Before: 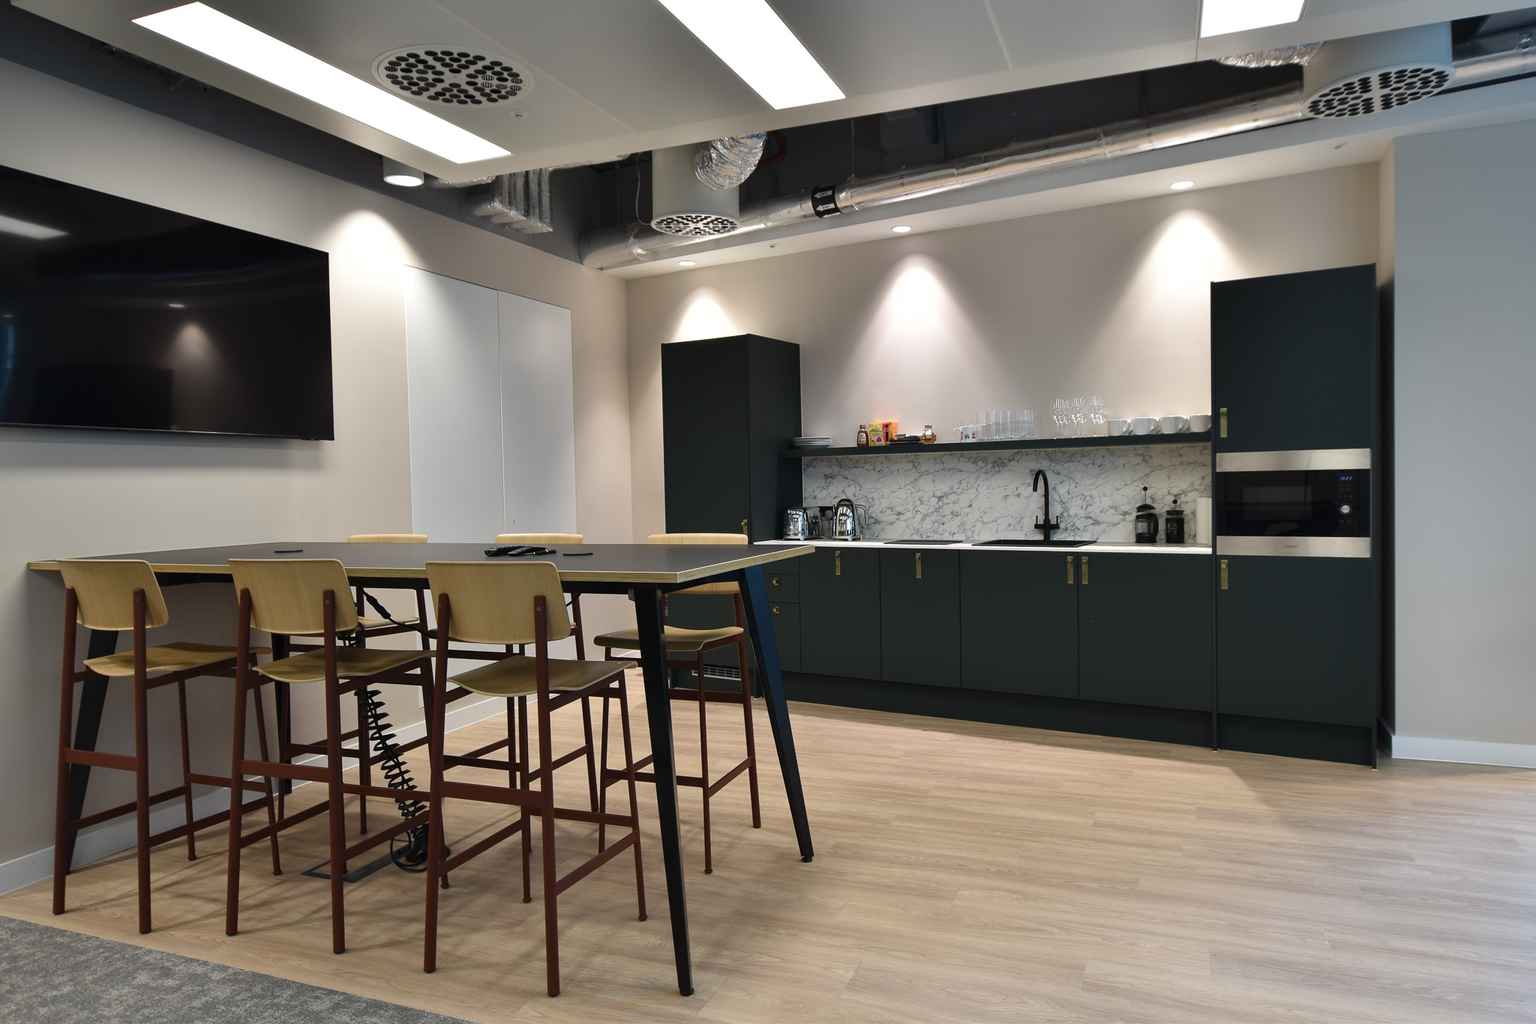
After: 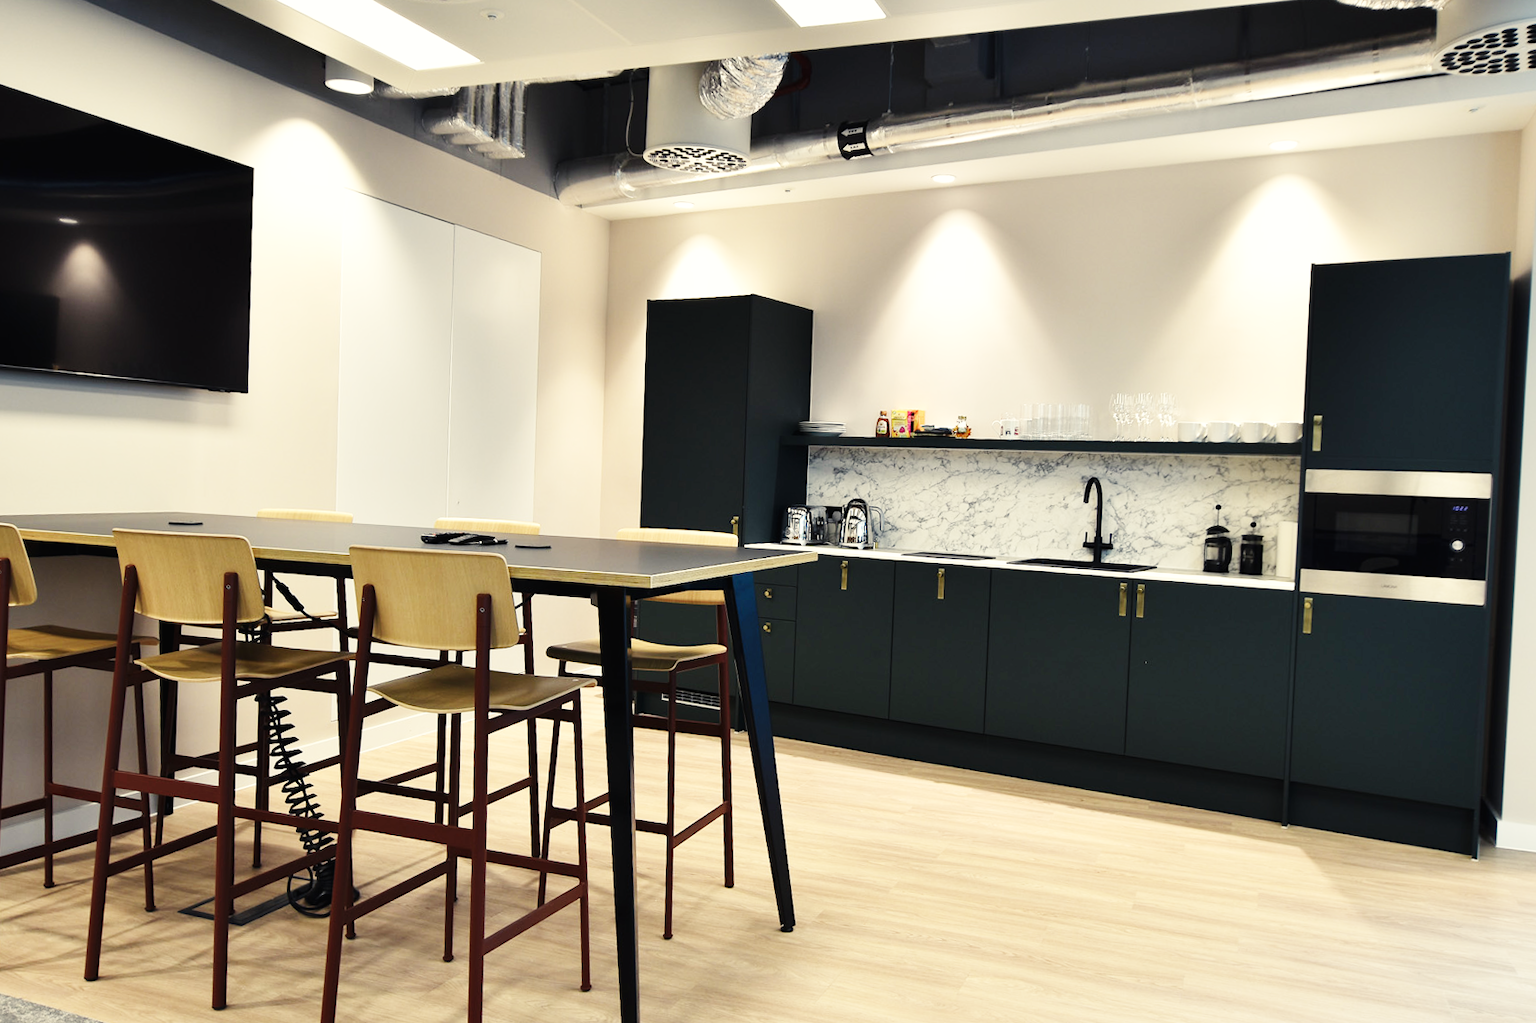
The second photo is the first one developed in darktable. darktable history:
crop and rotate: angle -3.27°, left 5.211%, top 5.211%, right 4.607%, bottom 4.607%
color balance rgb: shadows lift › chroma 2%, shadows lift › hue 263°, highlights gain › chroma 8%, highlights gain › hue 84°, linear chroma grading › global chroma -15%, saturation formula JzAzBz (2021)
base curve: curves: ch0 [(0, 0.003) (0.001, 0.002) (0.006, 0.004) (0.02, 0.022) (0.048, 0.086) (0.094, 0.234) (0.162, 0.431) (0.258, 0.629) (0.385, 0.8) (0.548, 0.918) (0.751, 0.988) (1, 1)], preserve colors none
